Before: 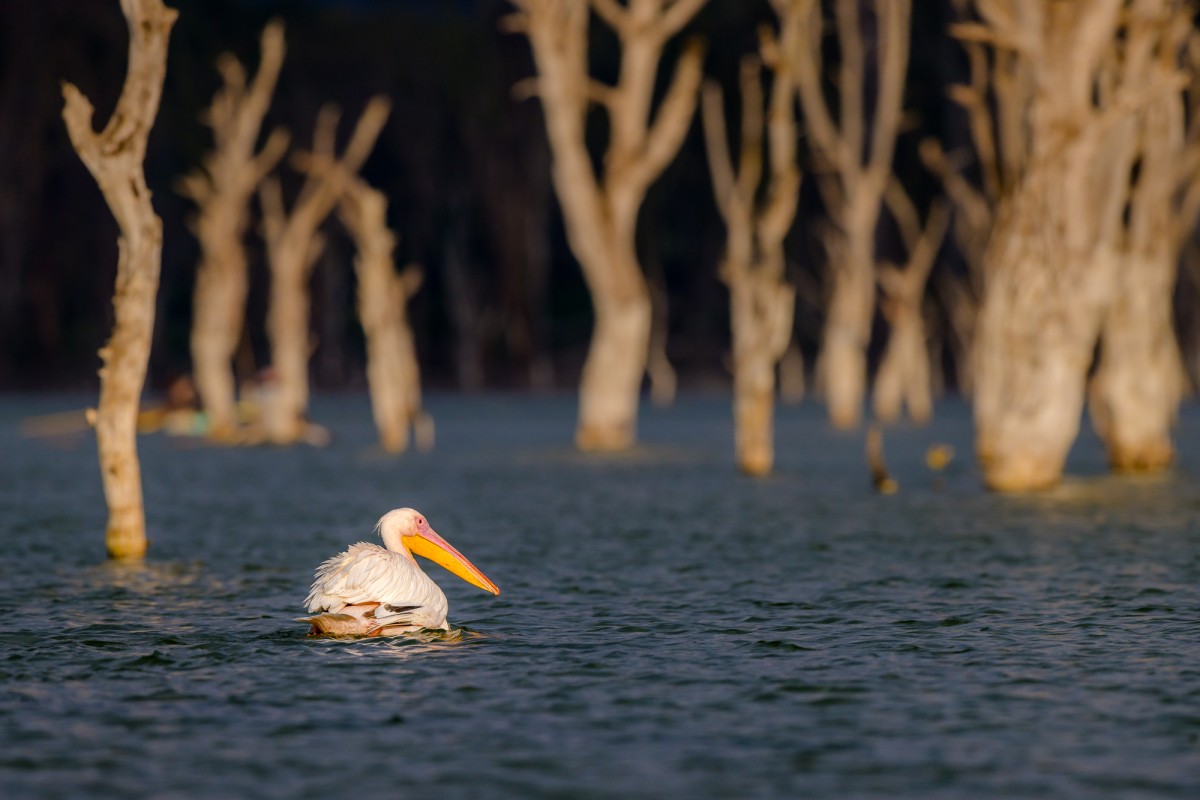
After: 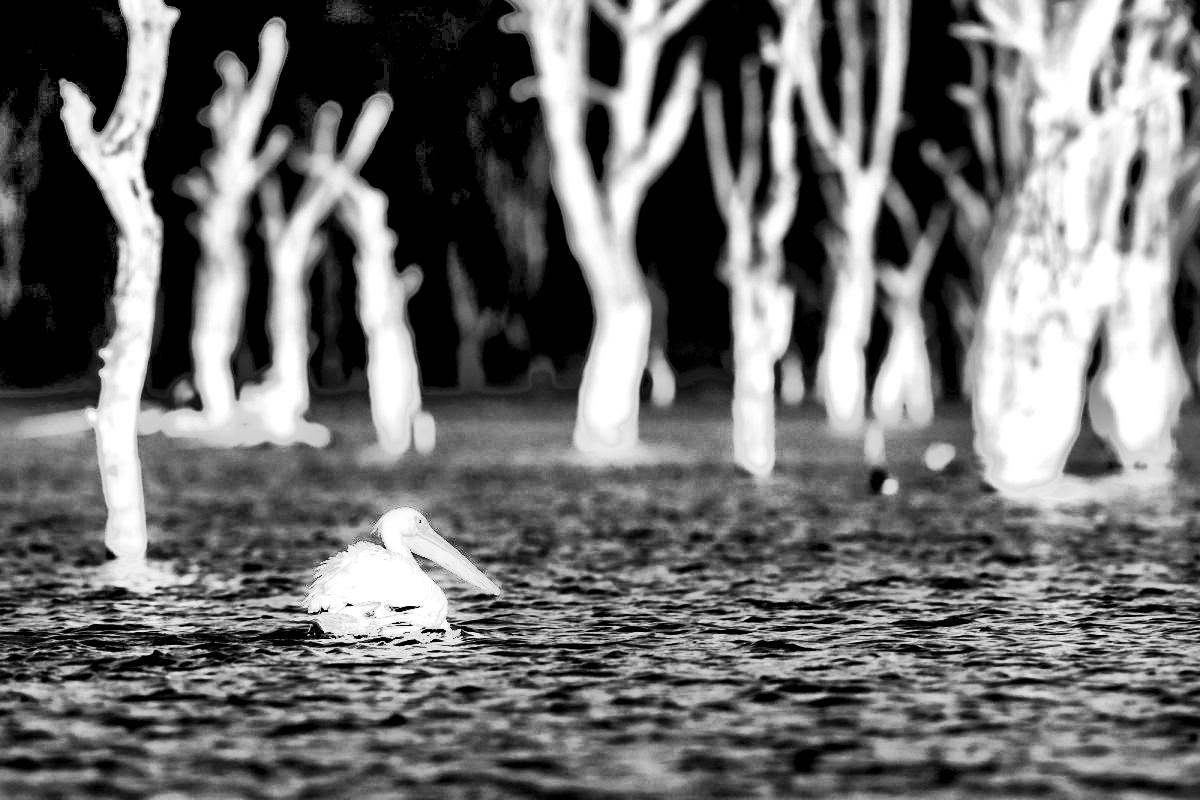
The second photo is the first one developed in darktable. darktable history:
contrast brightness saturation: contrast 0.28
exposure: exposure 0.2 EV, compensate highlight preservation false
base curve: curves: ch0 [(0, 0) (0.028, 0.03) (0.121, 0.232) (0.46, 0.748) (0.859, 0.968) (1, 1)], preserve colors none
monochrome: a 26.22, b 42.67, size 0.8
local contrast: mode bilateral grid, contrast 25, coarseness 60, detail 151%, midtone range 0.2
tone mapping: contrast compression 1.5, spatial extent 10 | blend: blend mode average, opacity 100%; mask: uniform (no mask)
shadows and highlights: shadows 75, highlights -60.85, soften with gaussian
contrast equalizer: y [[0.535, 0.543, 0.548, 0.548, 0.542, 0.532], [0.5 ×6], [0.5 ×6], [0 ×6], [0 ×6]]
tone curve: curves: ch0 [(0, 0) (0.004, 0.001) (0.133, 0.16) (0.325, 0.399) (0.475, 0.588) (0.832, 0.903) (1, 1)], color space Lab, linked channels, preserve colors none
levels: black 3.83%, white 90.64%, levels [0.044, 0.416, 0.908]
